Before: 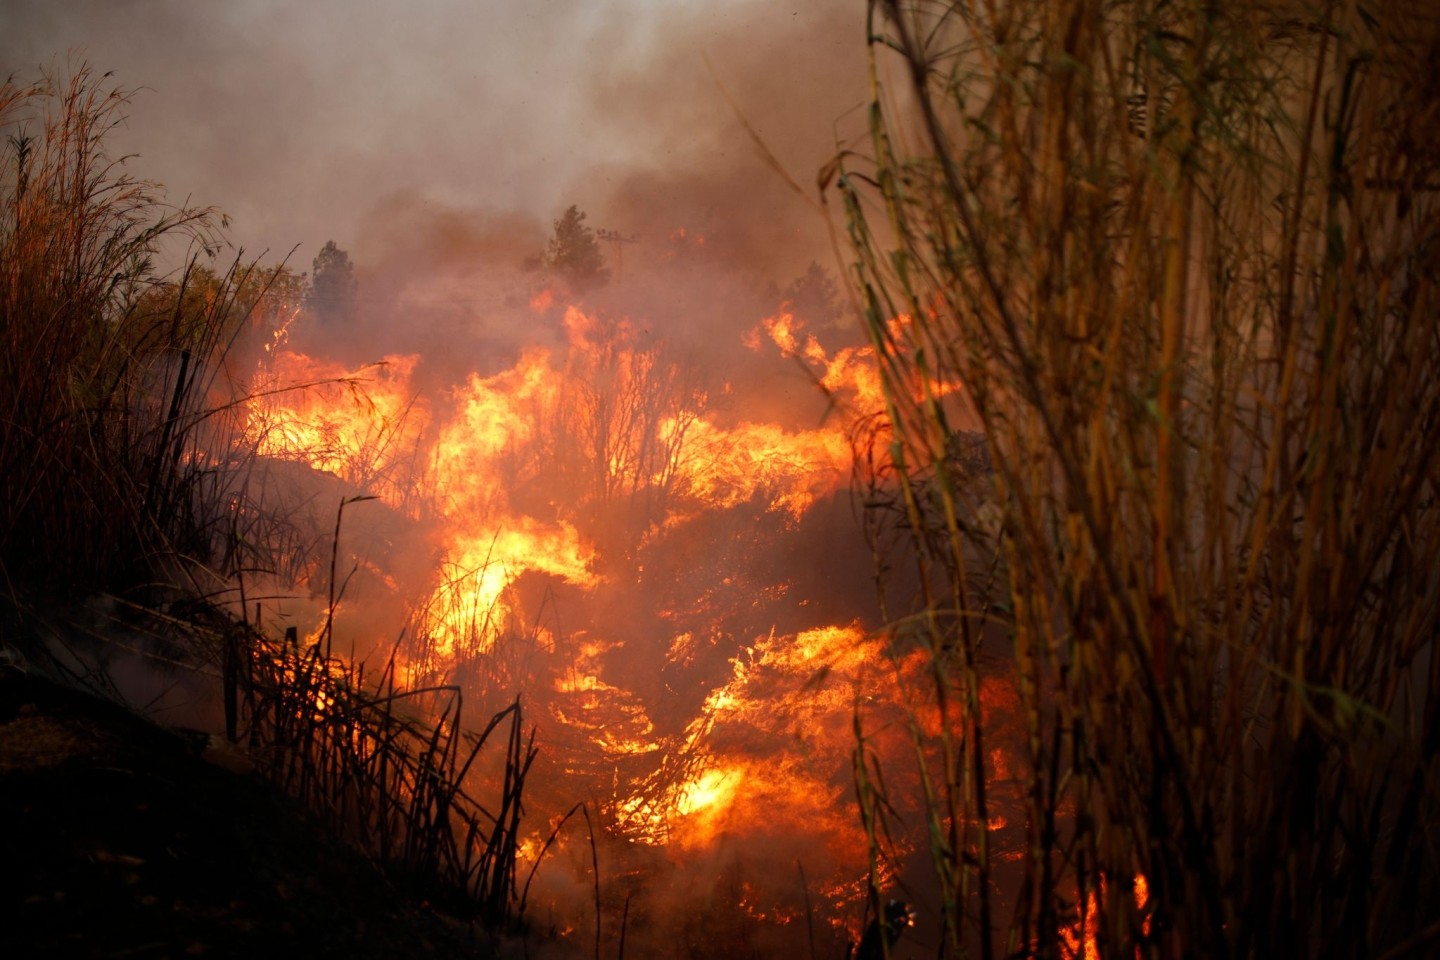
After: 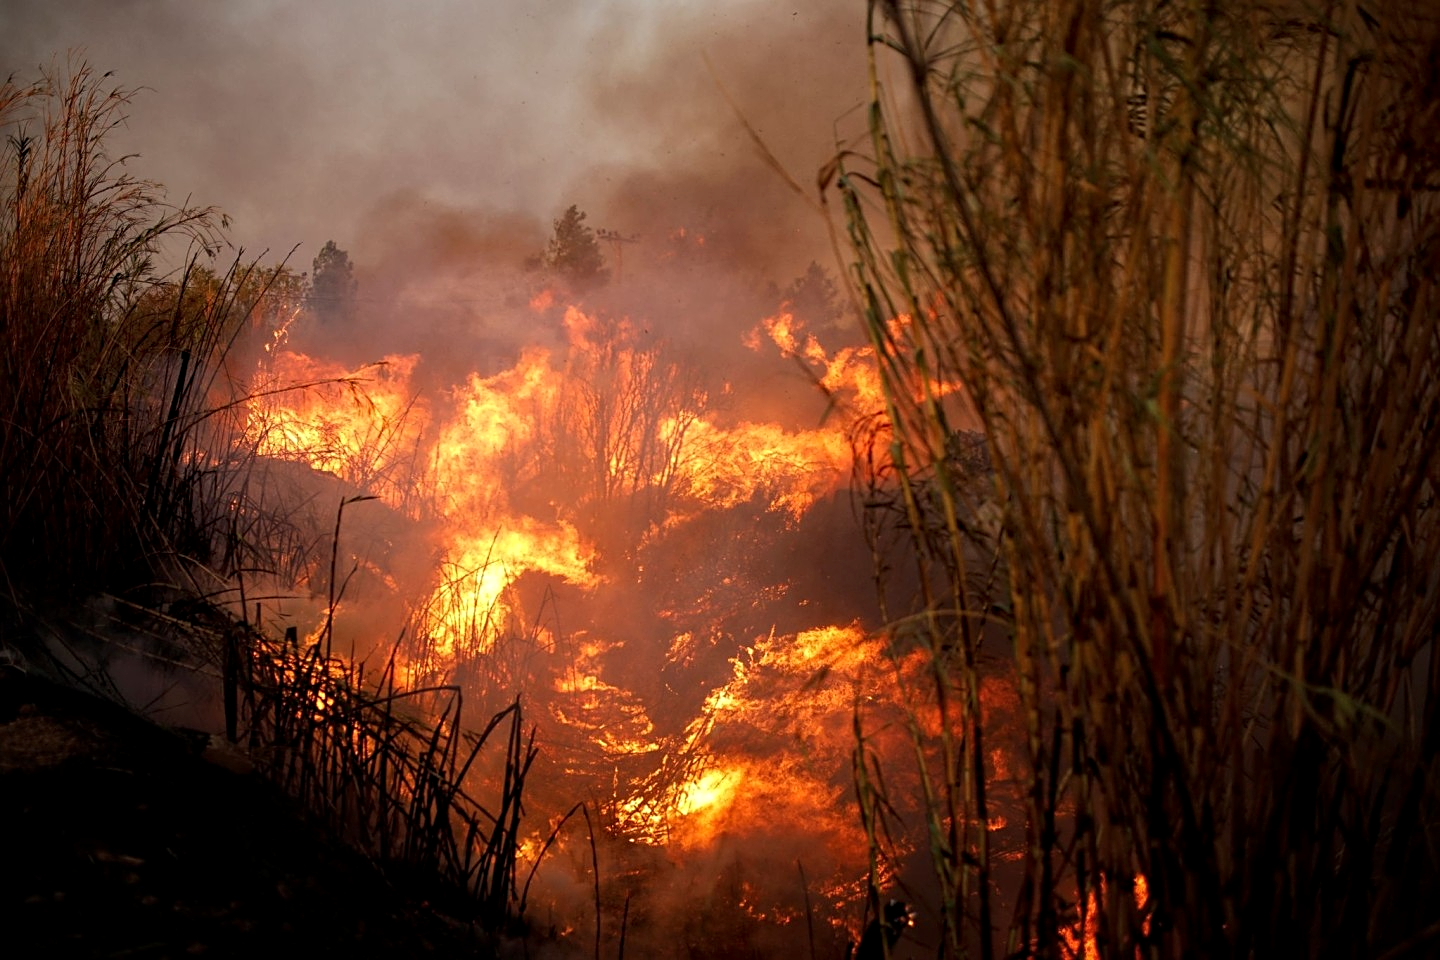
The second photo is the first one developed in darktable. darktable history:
sharpen: on, module defaults
local contrast: highlights 100%, shadows 100%, detail 131%, midtone range 0.2
